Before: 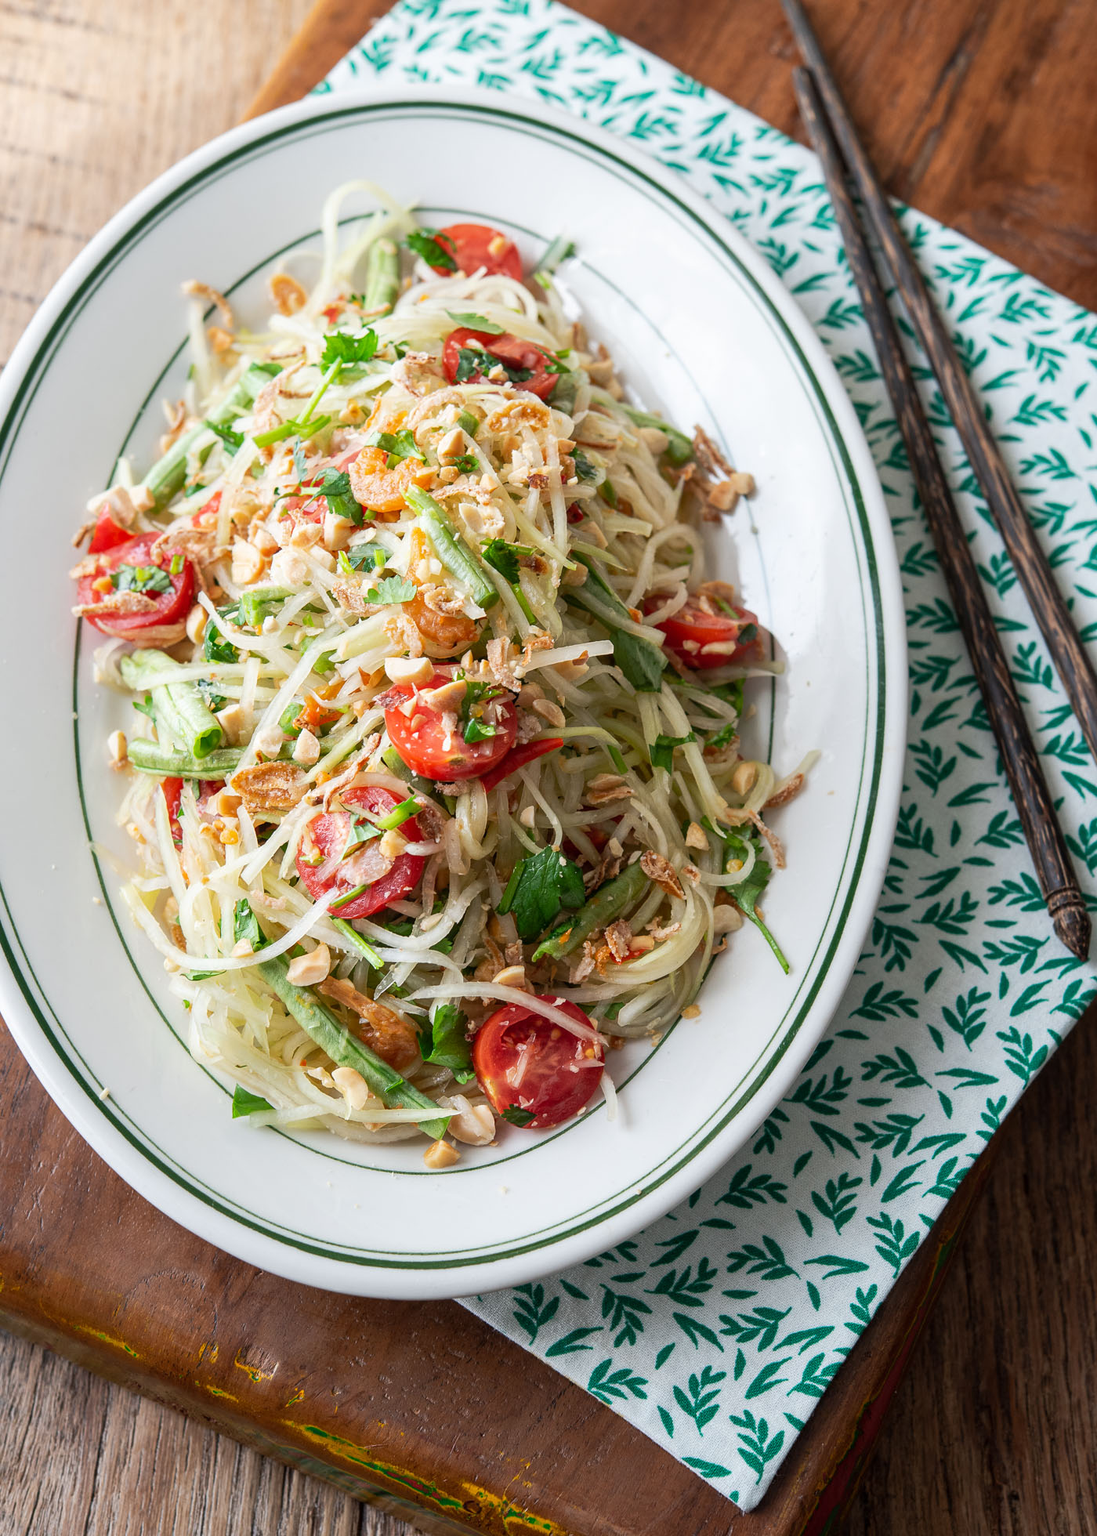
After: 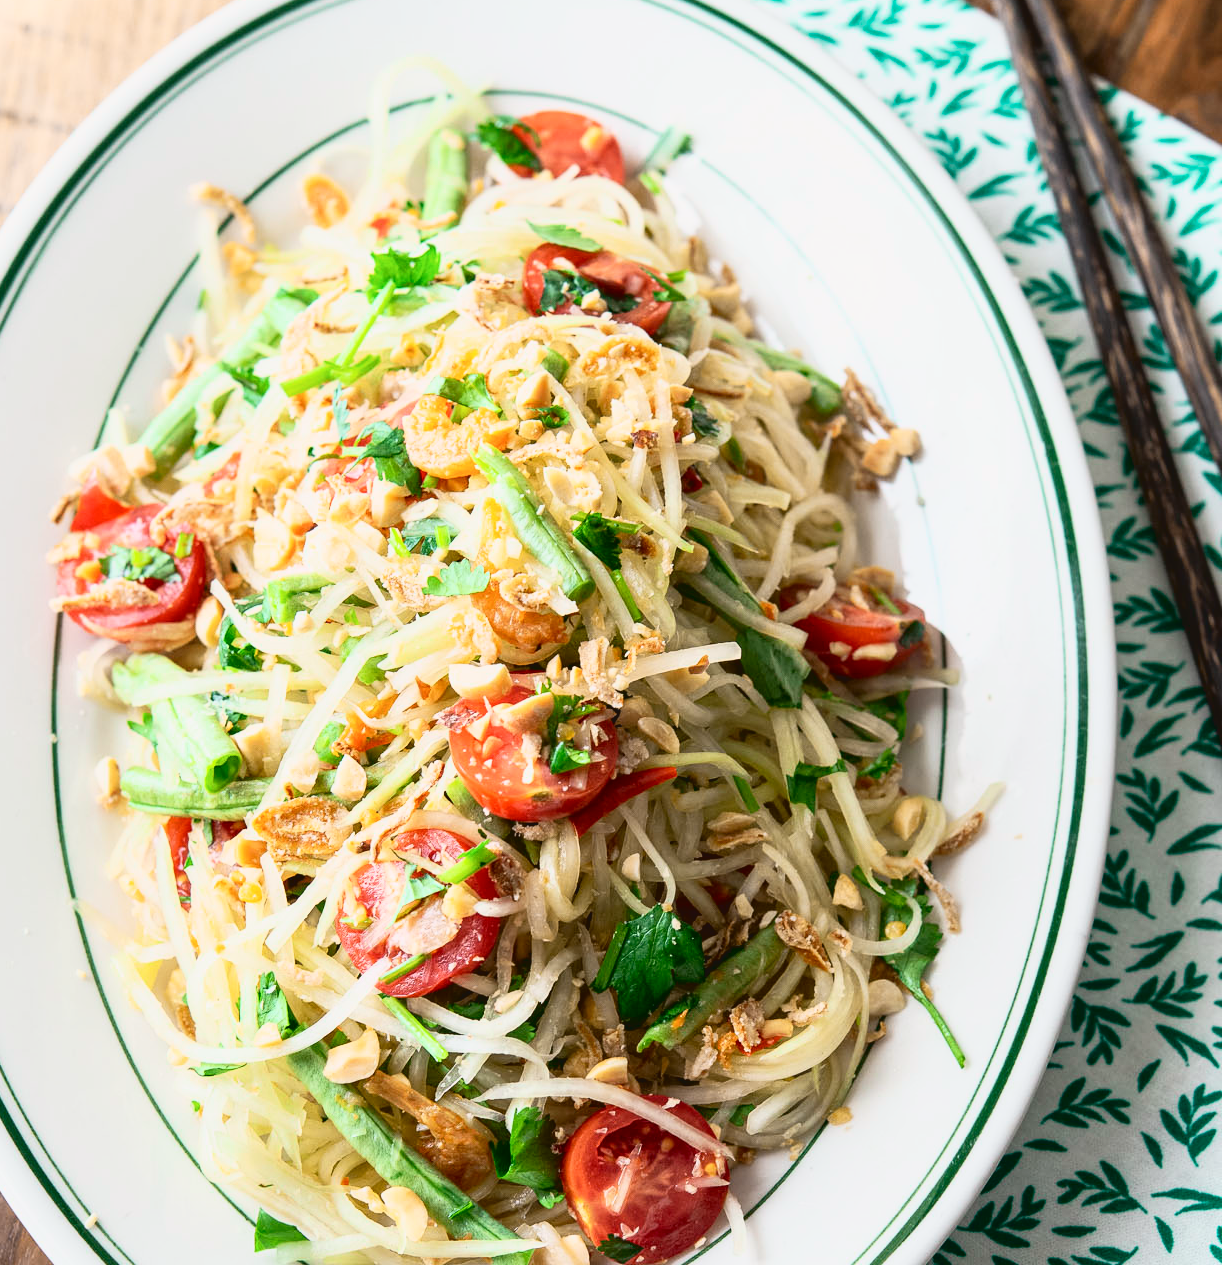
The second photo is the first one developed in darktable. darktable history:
crop: left 3.015%, top 8.969%, right 9.647%, bottom 26.457%
tone curve: curves: ch0 [(0, 0.049) (0.113, 0.084) (0.285, 0.301) (0.673, 0.796) (0.845, 0.932) (0.994, 0.971)]; ch1 [(0, 0) (0.456, 0.424) (0.498, 0.5) (0.57, 0.557) (0.631, 0.635) (1, 1)]; ch2 [(0, 0) (0.395, 0.398) (0.44, 0.456) (0.502, 0.507) (0.55, 0.559) (0.67, 0.702) (1, 1)], color space Lab, independent channels, preserve colors none
